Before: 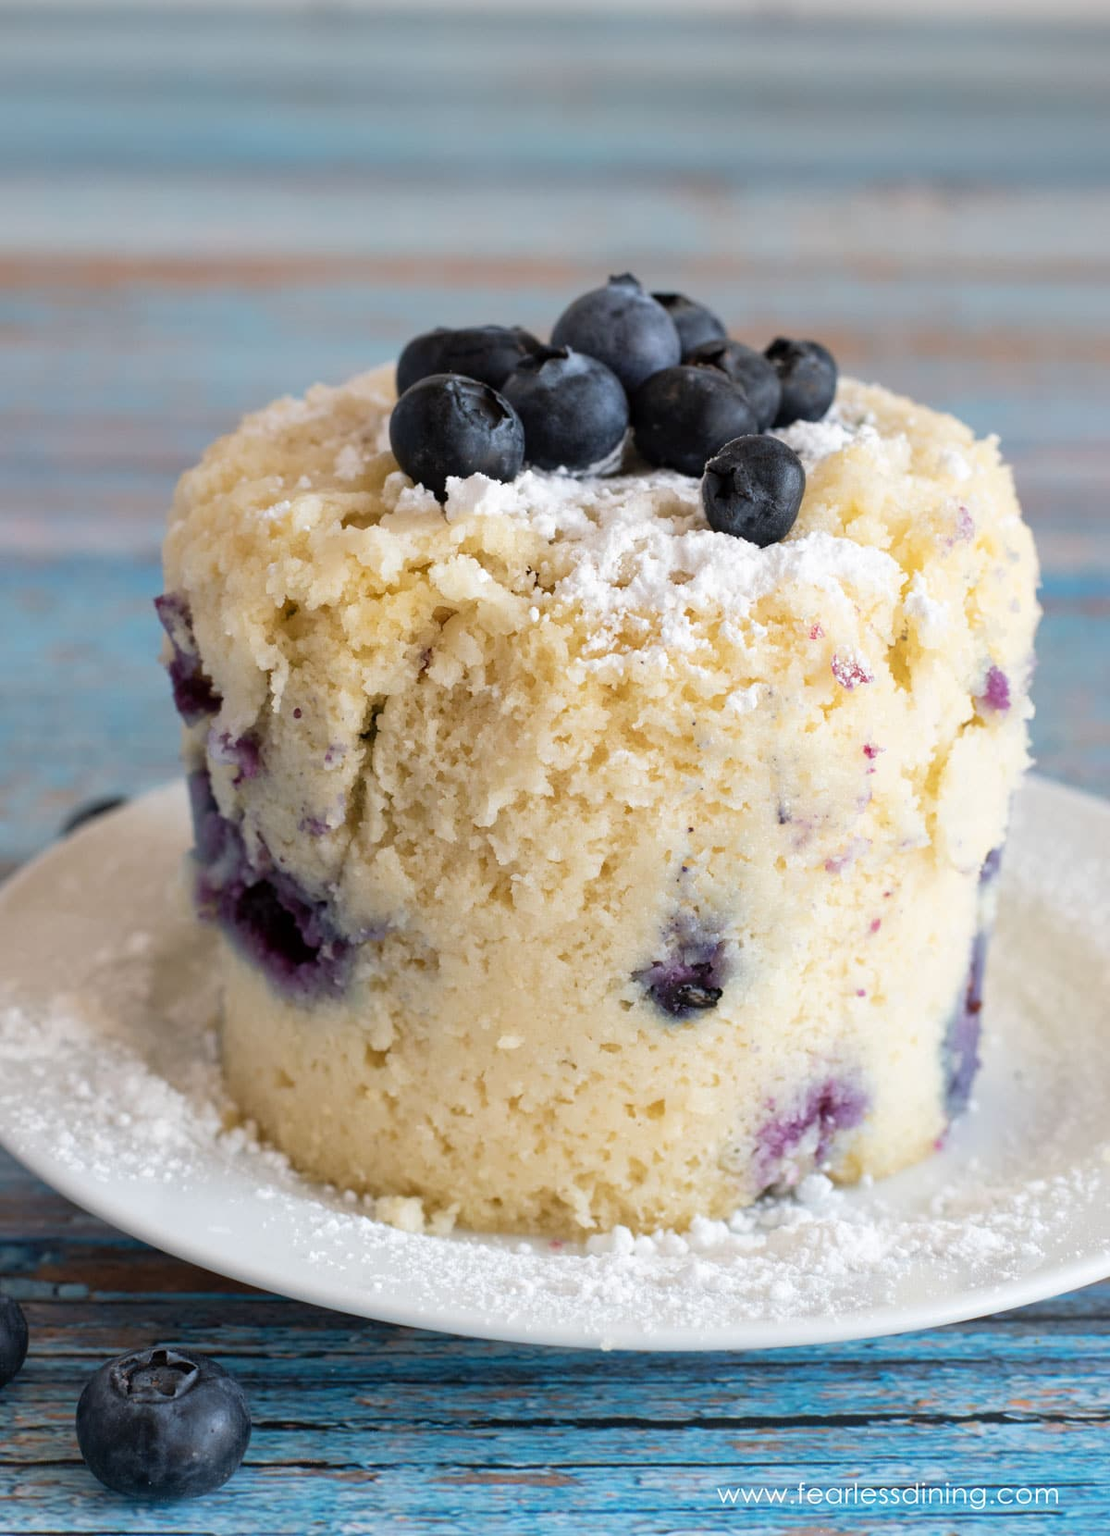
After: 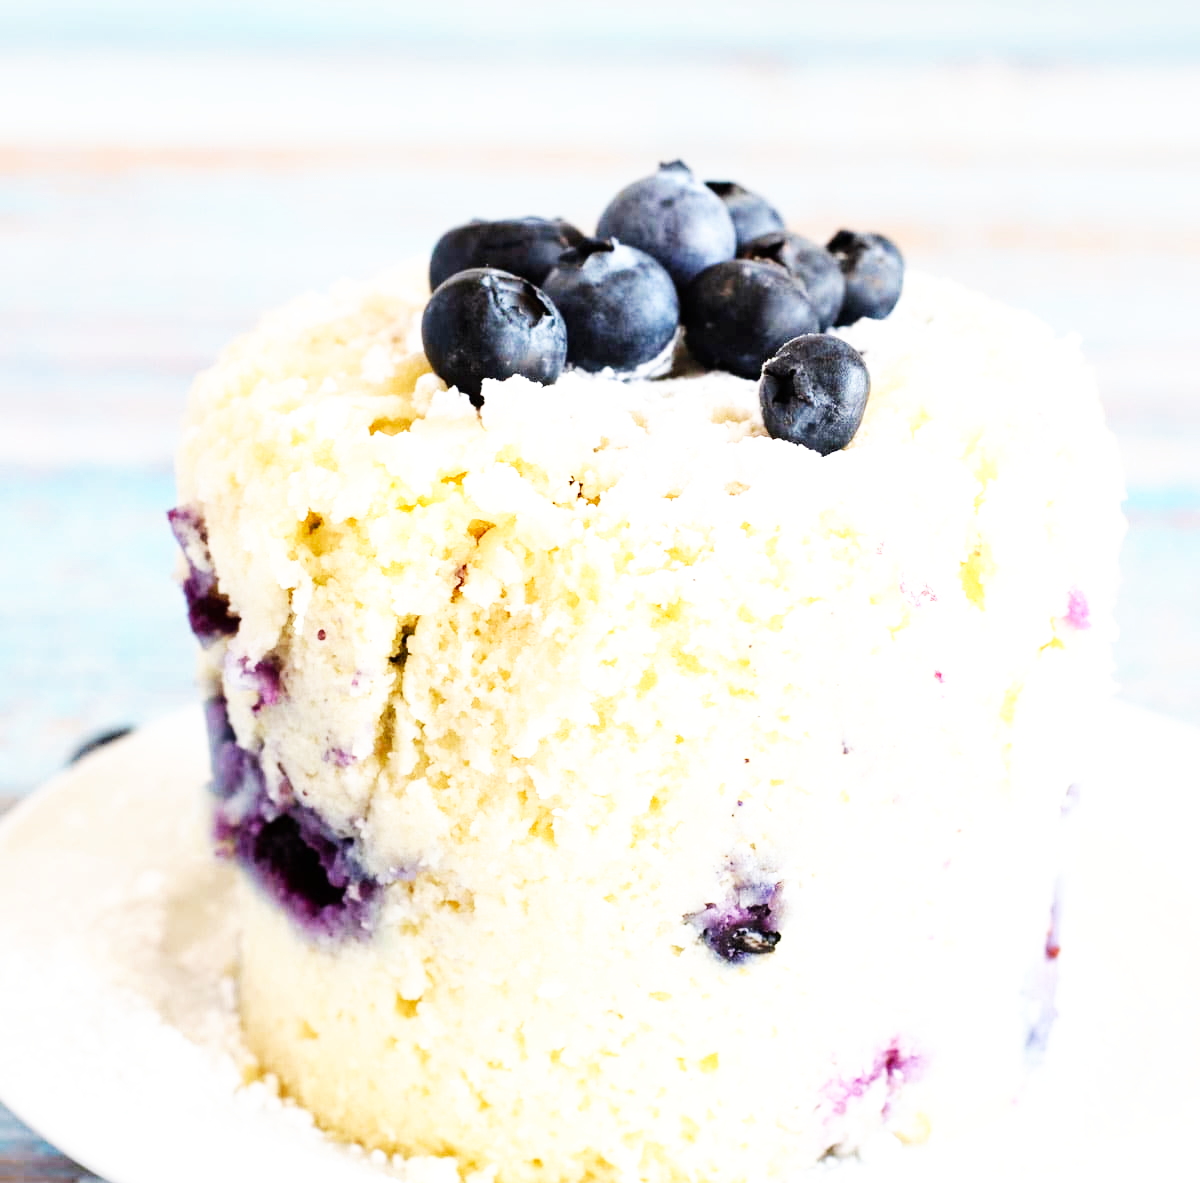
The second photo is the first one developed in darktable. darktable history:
crop and rotate: top 8.213%, bottom 20.51%
exposure: exposure 0.751 EV, compensate exposure bias true, compensate highlight preservation false
base curve: curves: ch0 [(0, 0) (0.007, 0.004) (0.027, 0.03) (0.046, 0.07) (0.207, 0.54) (0.442, 0.872) (0.673, 0.972) (1, 1)], preserve colors none
